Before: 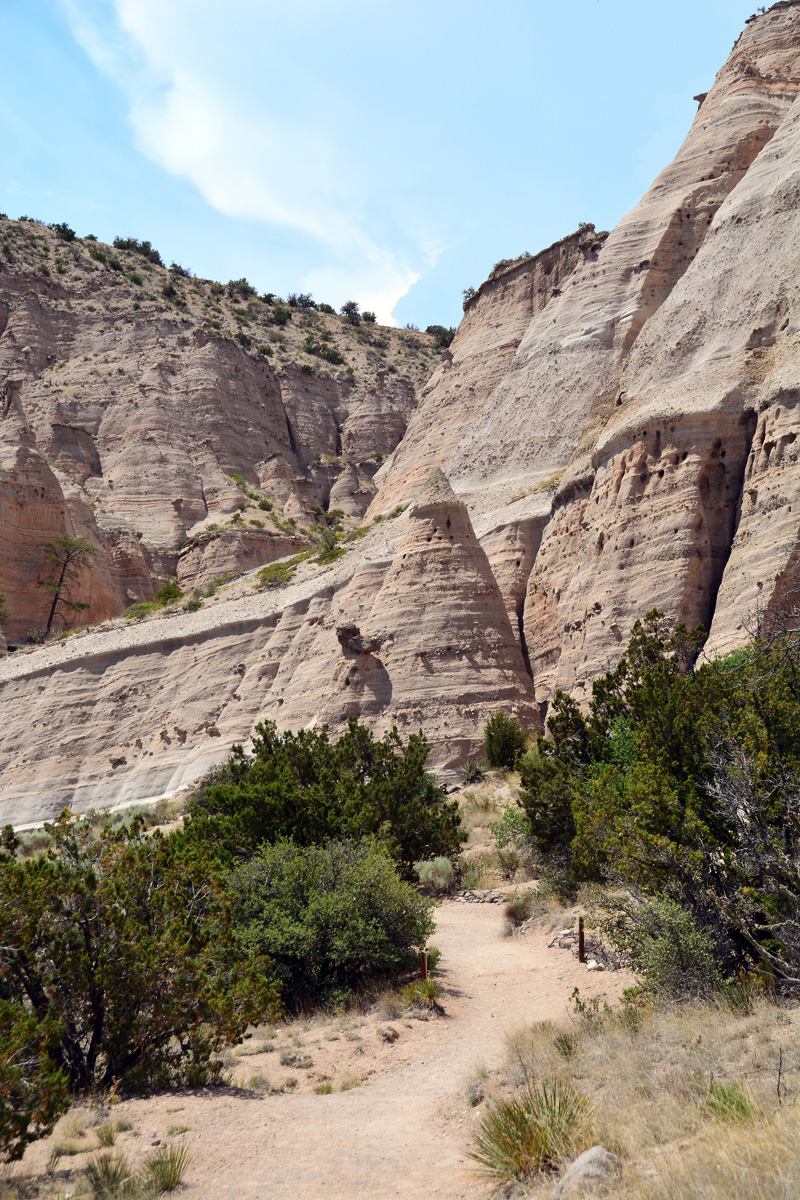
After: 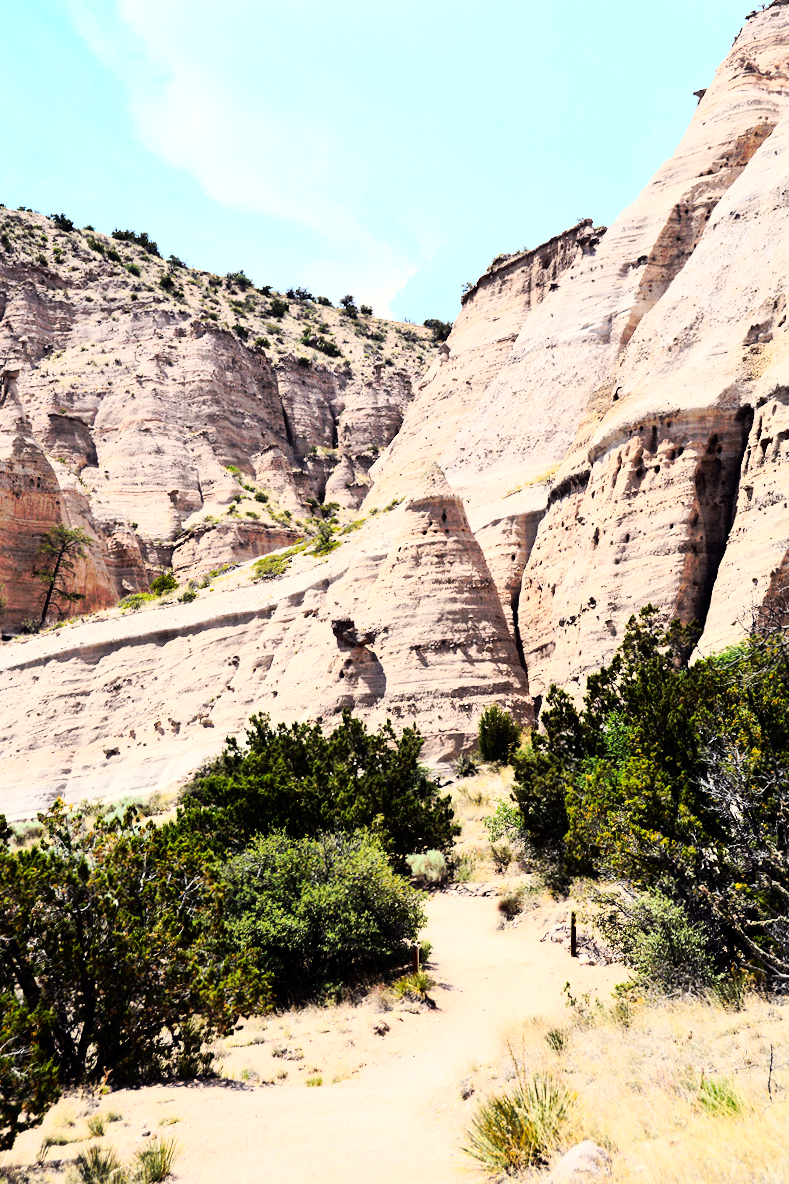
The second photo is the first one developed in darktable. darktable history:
tone curve: curves: ch0 [(0, 0) (0.003, 0.003) (0.011, 0.011) (0.025, 0.024) (0.044, 0.043) (0.069, 0.068) (0.1, 0.097) (0.136, 0.133) (0.177, 0.173) (0.224, 0.219) (0.277, 0.271) (0.335, 0.327) (0.399, 0.39) (0.468, 0.457) (0.543, 0.582) (0.623, 0.655) (0.709, 0.734) (0.801, 0.817) (0.898, 0.906) (1, 1)], preserve colors none
rgb curve: curves: ch0 [(0, 0) (0.21, 0.15) (0.24, 0.21) (0.5, 0.75) (0.75, 0.96) (0.89, 0.99) (1, 1)]; ch1 [(0, 0.02) (0.21, 0.13) (0.25, 0.2) (0.5, 0.67) (0.75, 0.9) (0.89, 0.97) (1, 1)]; ch2 [(0, 0.02) (0.21, 0.13) (0.25, 0.2) (0.5, 0.67) (0.75, 0.9) (0.89, 0.97) (1, 1)], compensate middle gray true
color balance rgb: perceptual saturation grading › global saturation 10%, global vibrance 10%
crop and rotate: angle -0.5°
